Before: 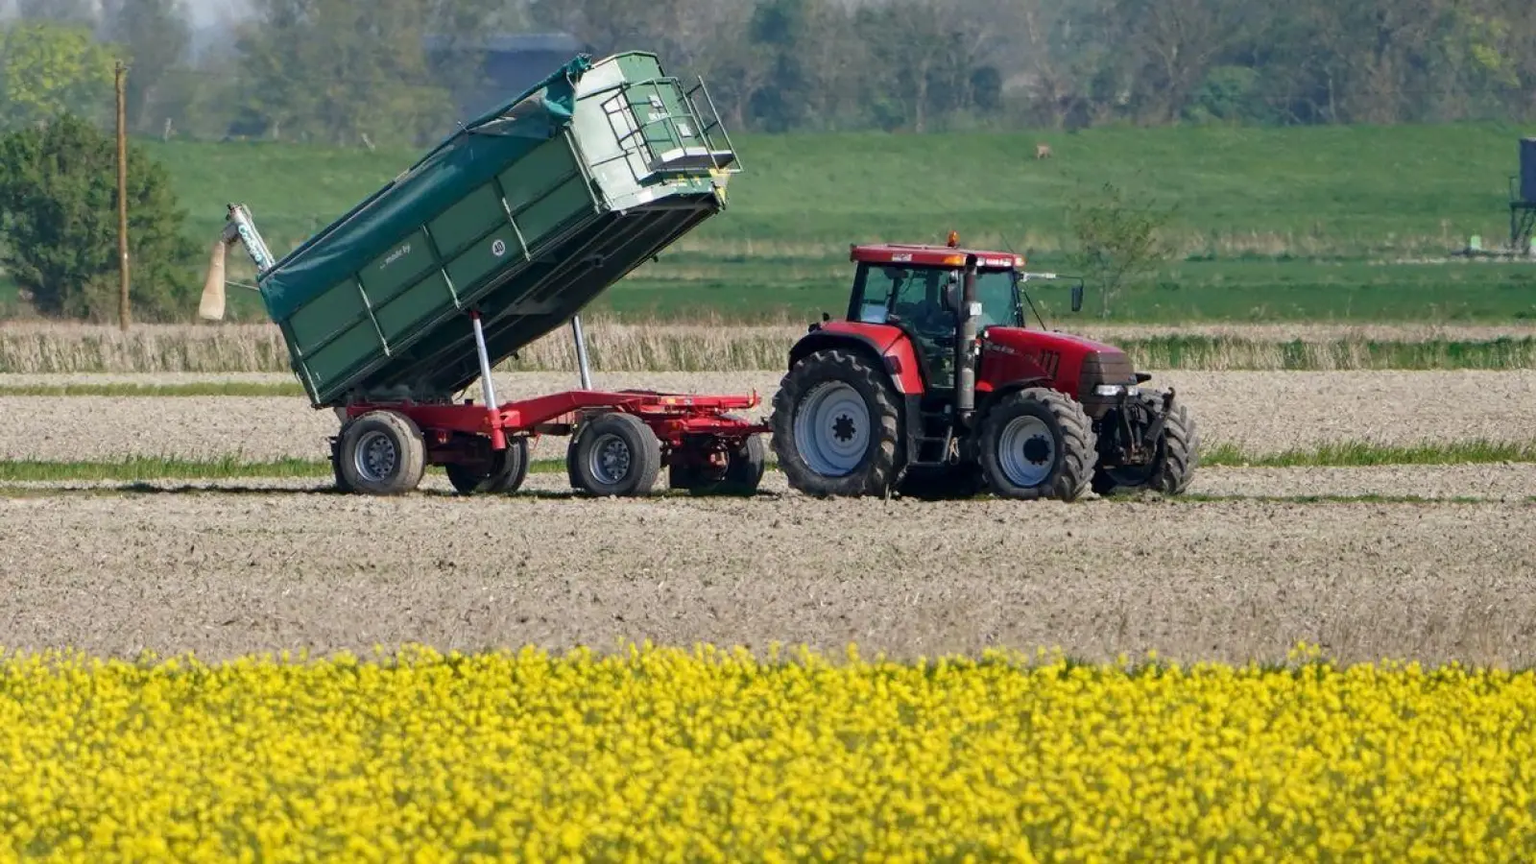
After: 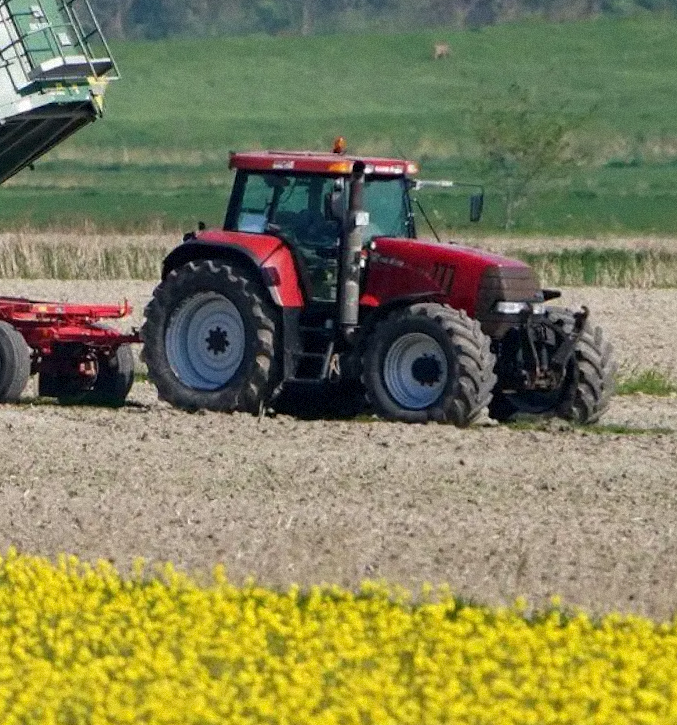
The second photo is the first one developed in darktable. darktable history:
grain: mid-tones bias 0%
rotate and perspective: rotation 1.69°, lens shift (vertical) -0.023, lens shift (horizontal) -0.291, crop left 0.025, crop right 0.988, crop top 0.092, crop bottom 0.842
crop: left 33.452%, top 6.025%, right 23.155%
